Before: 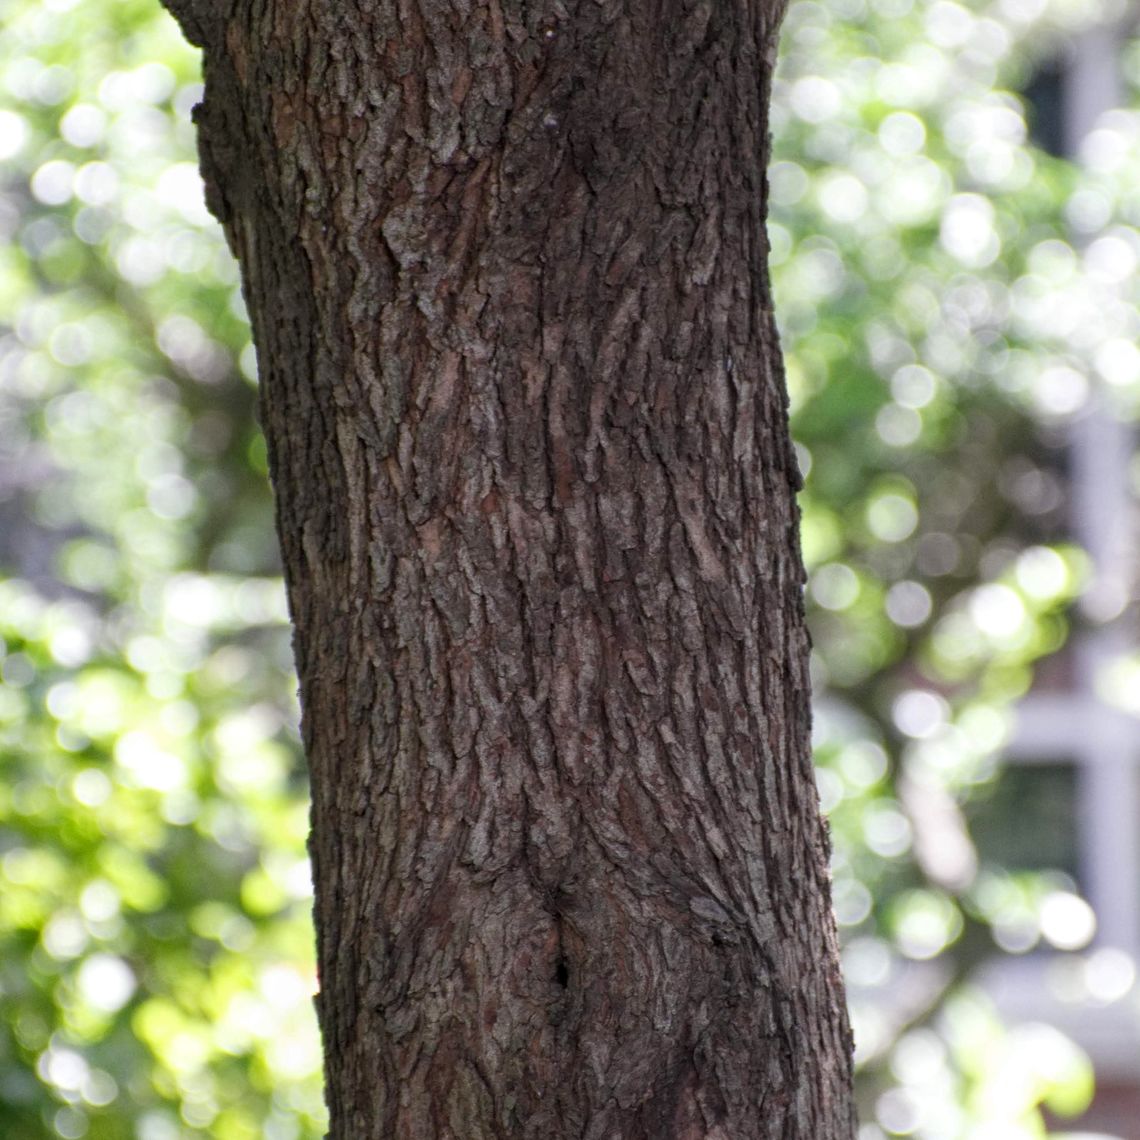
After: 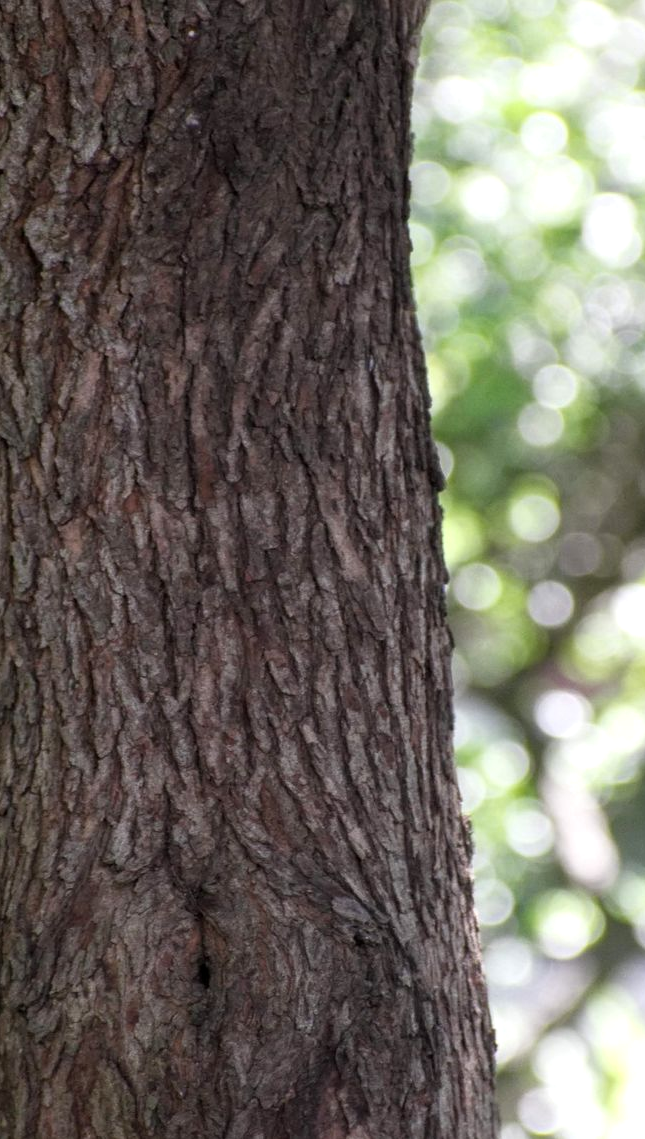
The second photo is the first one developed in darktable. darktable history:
shadows and highlights: shadows -12.5, white point adjustment 4, highlights 28.33
crop: left 31.458%, top 0%, right 11.876%
